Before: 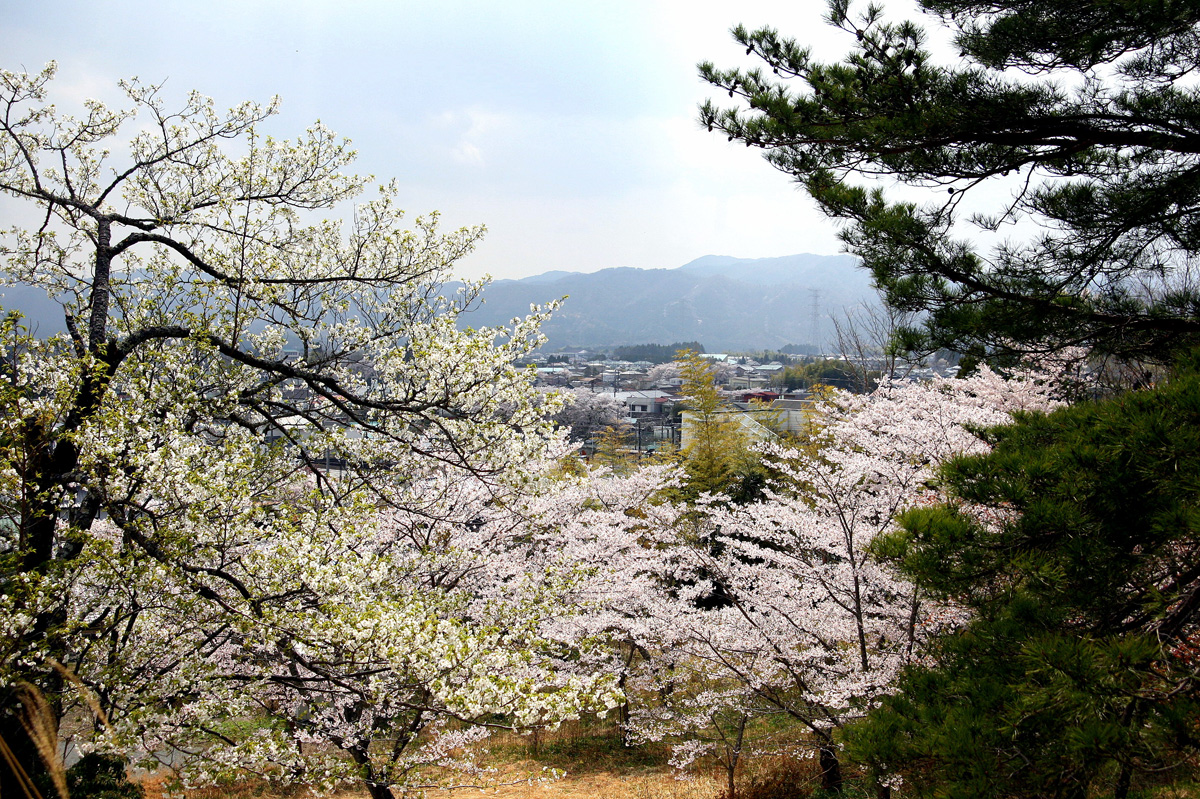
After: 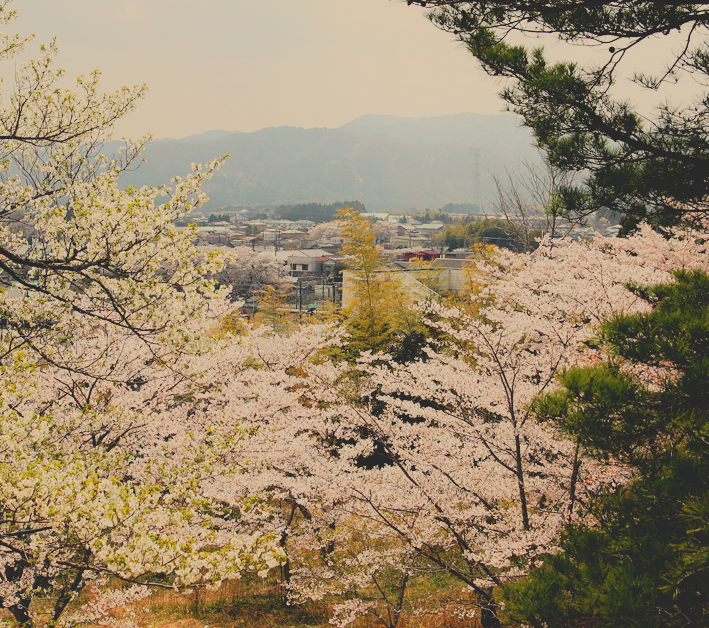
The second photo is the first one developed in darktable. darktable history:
white balance: red 1.123, blue 0.83
tone curve: curves: ch0 [(0, 0) (0.003, 0.032) (0.011, 0.033) (0.025, 0.036) (0.044, 0.046) (0.069, 0.069) (0.1, 0.108) (0.136, 0.157) (0.177, 0.208) (0.224, 0.256) (0.277, 0.313) (0.335, 0.379) (0.399, 0.444) (0.468, 0.514) (0.543, 0.595) (0.623, 0.687) (0.709, 0.772) (0.801, 0.854) (0.898, 0.933) (1, 1)], preserve colors none
crop and rotate: left 28.256%, top 17.734%, right 12.656%, bottom 3.573%
contrast brightness saturation: contrast -0.28
filmic rgb: black relative exposure -7.65 EV, white relative exposure 4.56 EV, hardness 3.61
